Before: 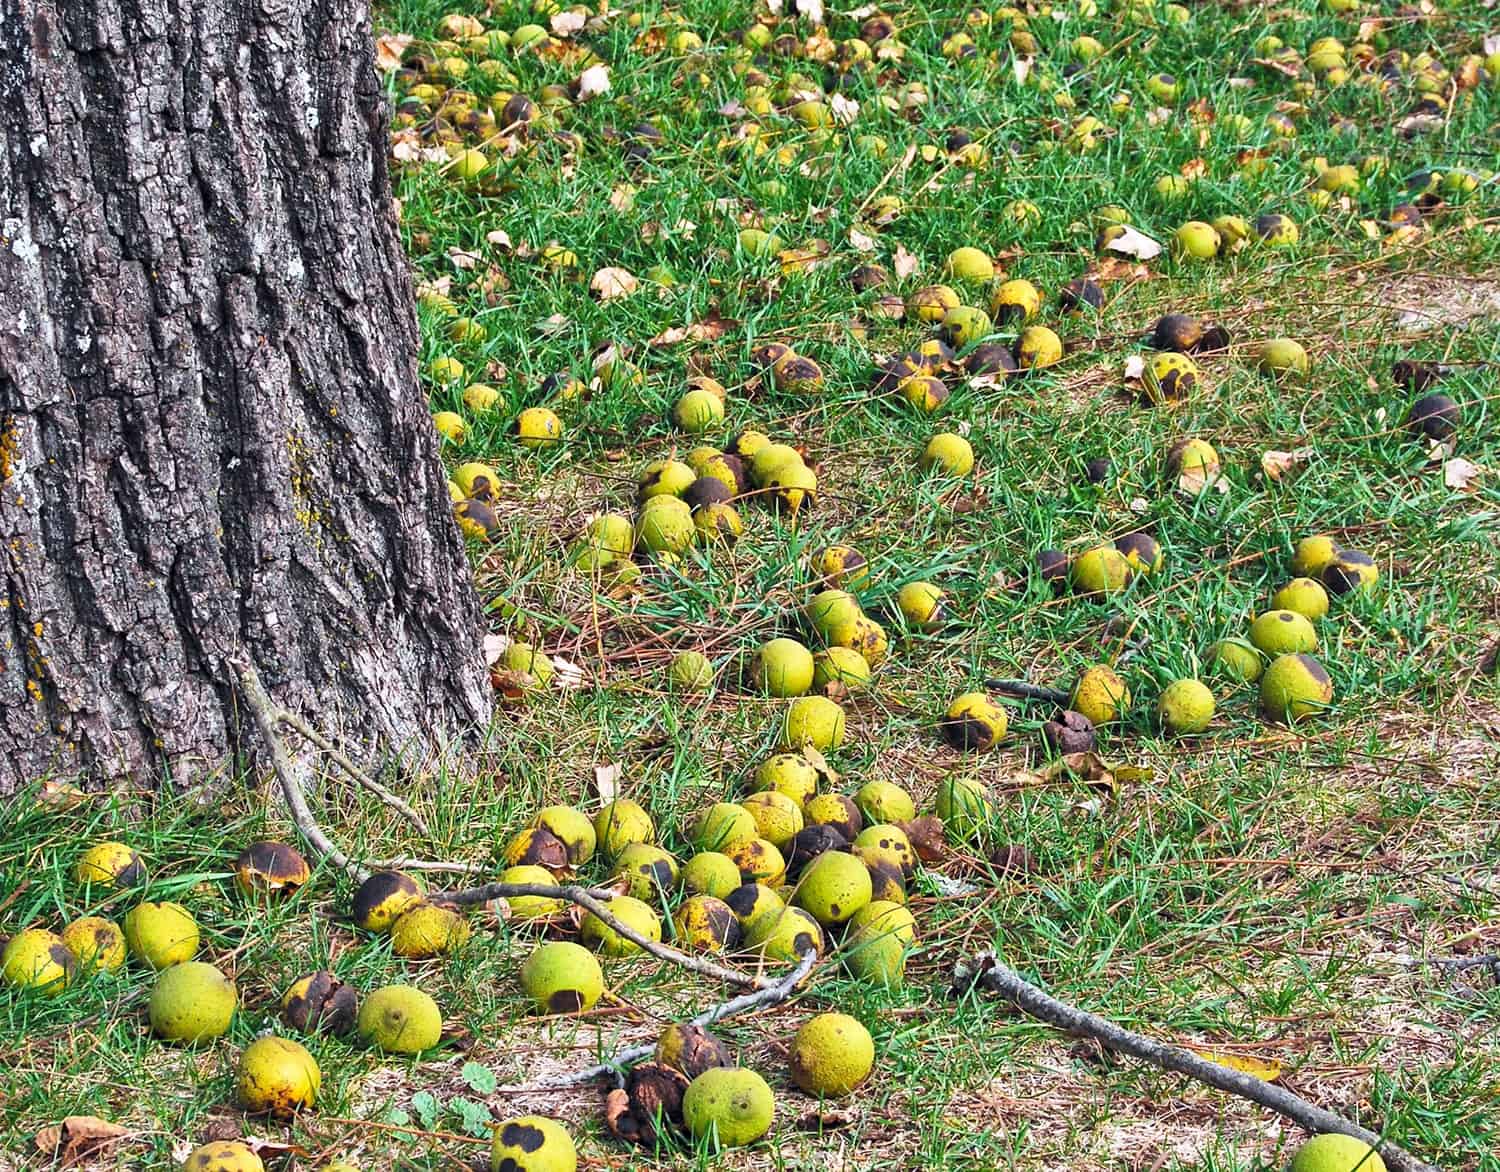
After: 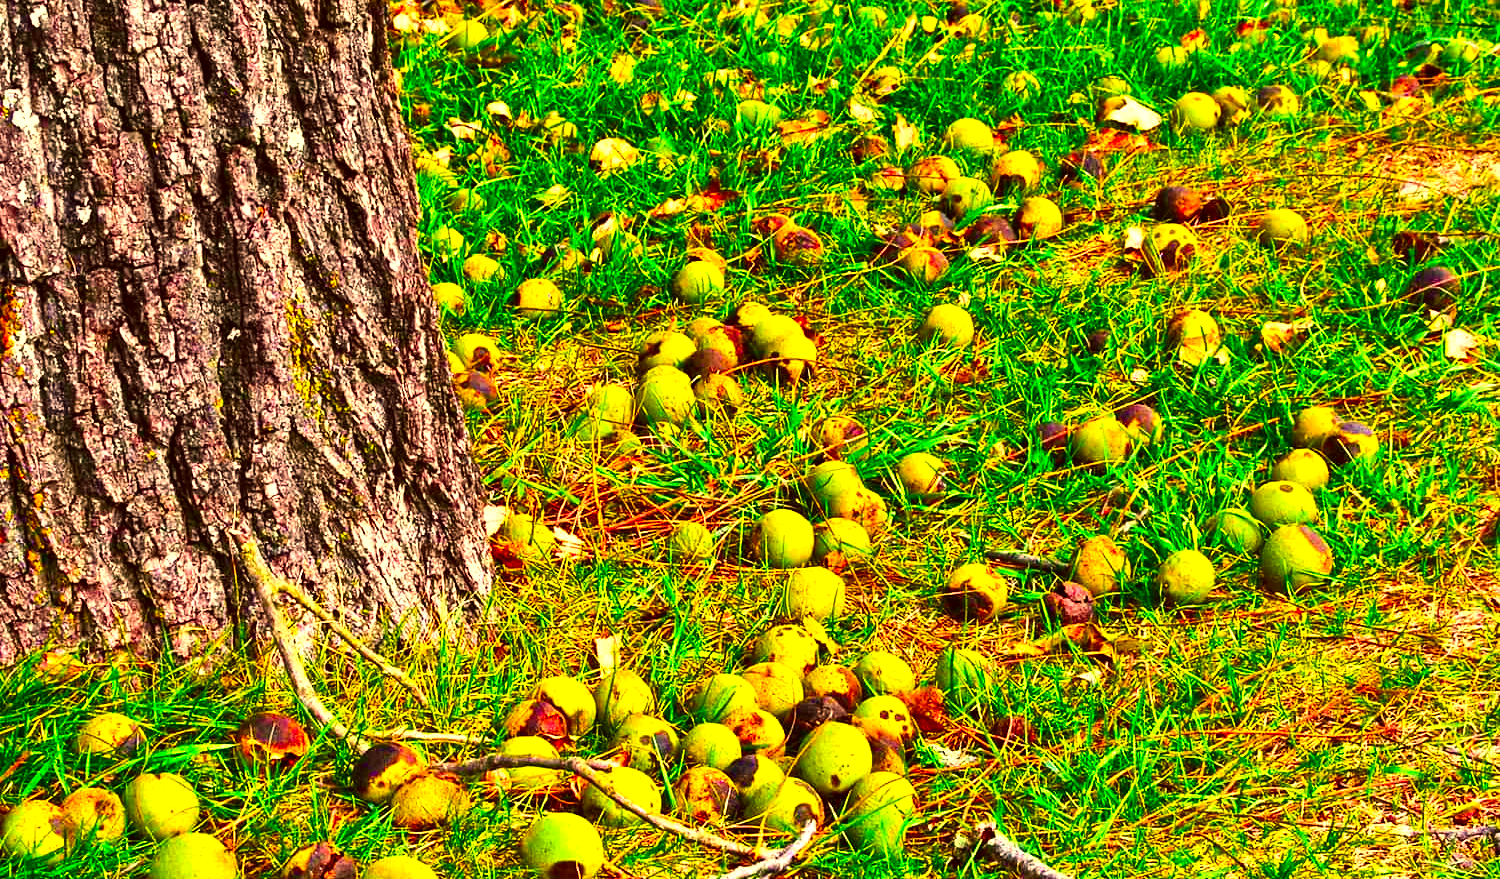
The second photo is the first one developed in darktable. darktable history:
haze removal: strength 0.088, compatibility mode true, adaptive false
contrast brightness saturation: contrast 0.133, brightness -0.046, saturation 0.158
color balance rgb: linear chroma grading › global chroma 9.012%, perceptual saturation grading › global saturation 16.33%, global vibrance 9.598%, contrast 14.595%, saturation formula JzAzBz (2021)
exposure: black level correction 0, exposure 0.499 EV, compensate highlight preservation false
crop: top 11.038%, bottom 13.928%
color correction: highlights a* 10.67, highlights b* 30.12, shadows a* 2.64, shadows b* 17.54, saturation 1.73
